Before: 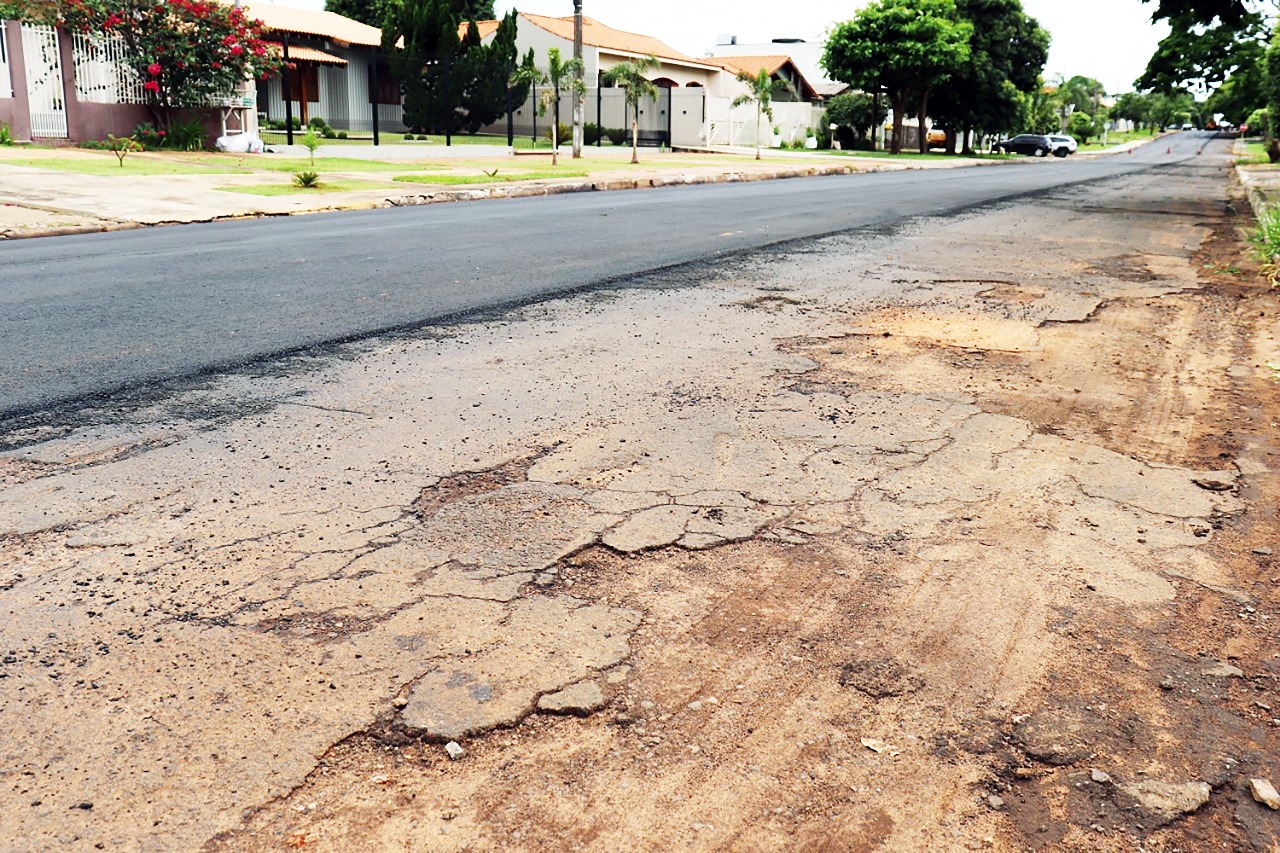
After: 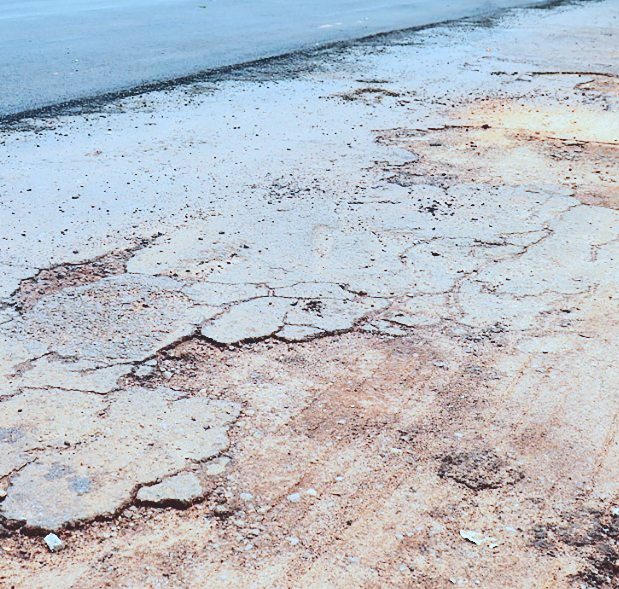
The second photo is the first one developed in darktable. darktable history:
crop: left 31.347%, top 24.471%, right 20.242%, bottom 6.445%
color correction: highlights a* -8.82, highlights b* -23.47
tone curve: curves: ch0 [(0, 0) (0.003, 0.14) (0.011, 0.141) (0.025, 0.141) (0.044, 0.142) (0.069, 0.146) (0.1, 0.151) (0.136, 0.16) (0.177, 0.182) (0.224, 0.214) (0.277, 0.272) (0.335, 0.35) (0.399, 0.453) (0.468, 0.548) (0.543, 0.634) (0.623, 0.715) (0.709, 0.778) (0.801, 0.848) (0.898, 0.902) (1, 1)], color space Lab, independent channels, preserve colors none
